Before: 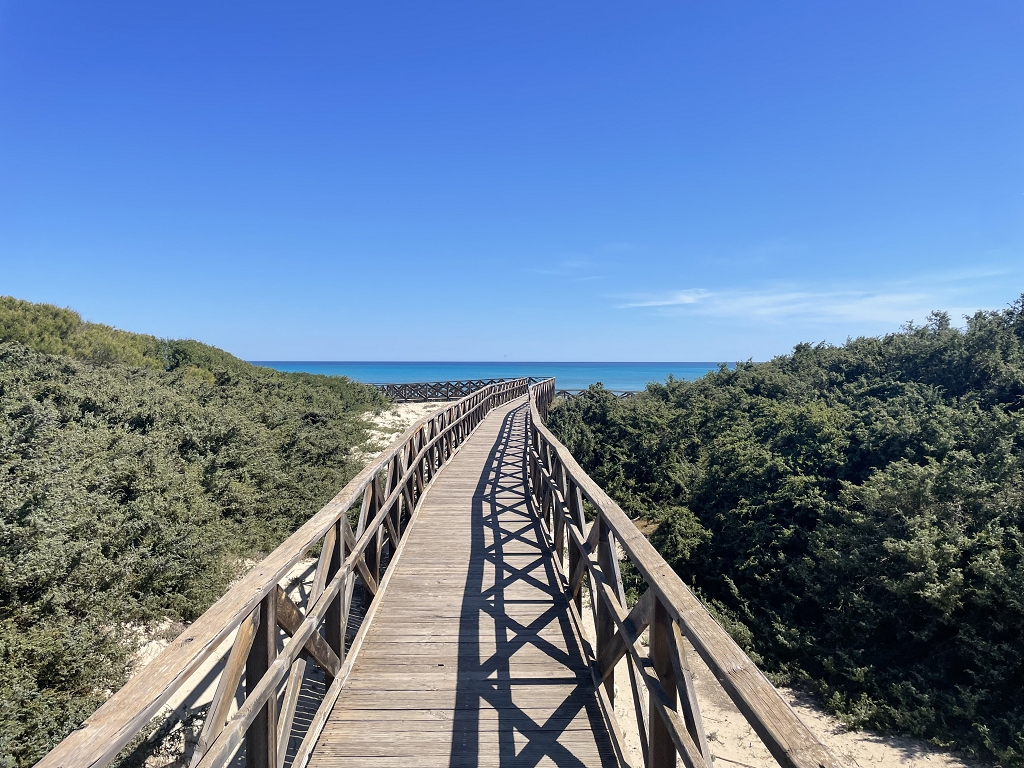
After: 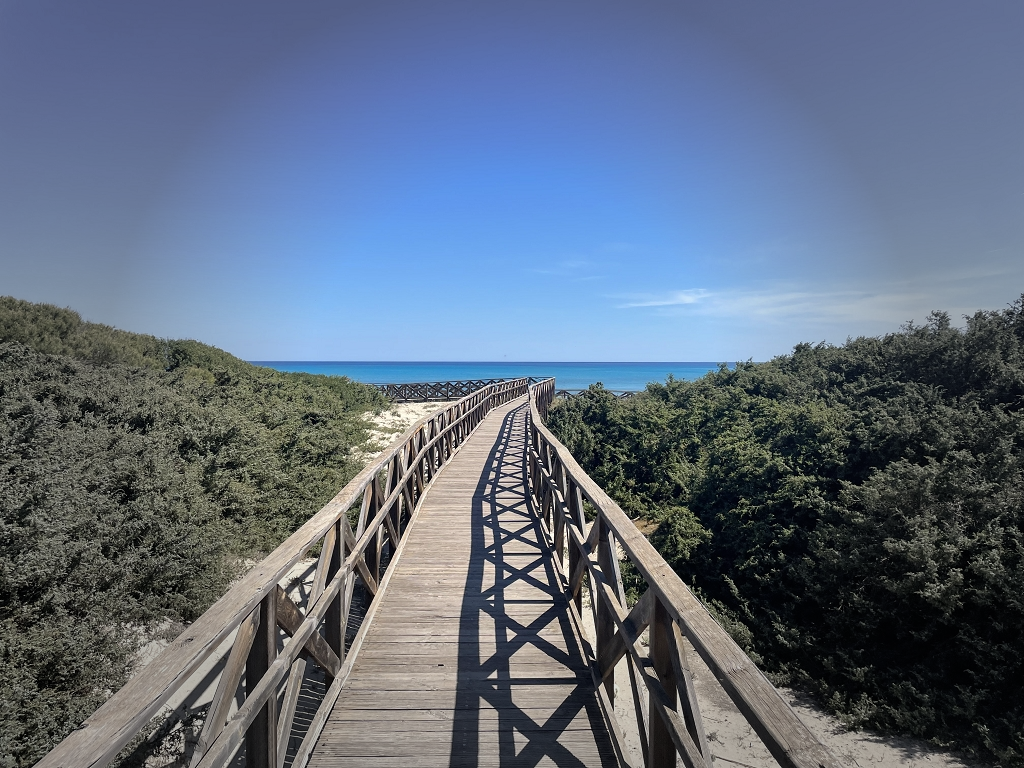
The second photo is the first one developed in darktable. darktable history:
vignetting: fall-off start 40%, fall-off radius 40%
